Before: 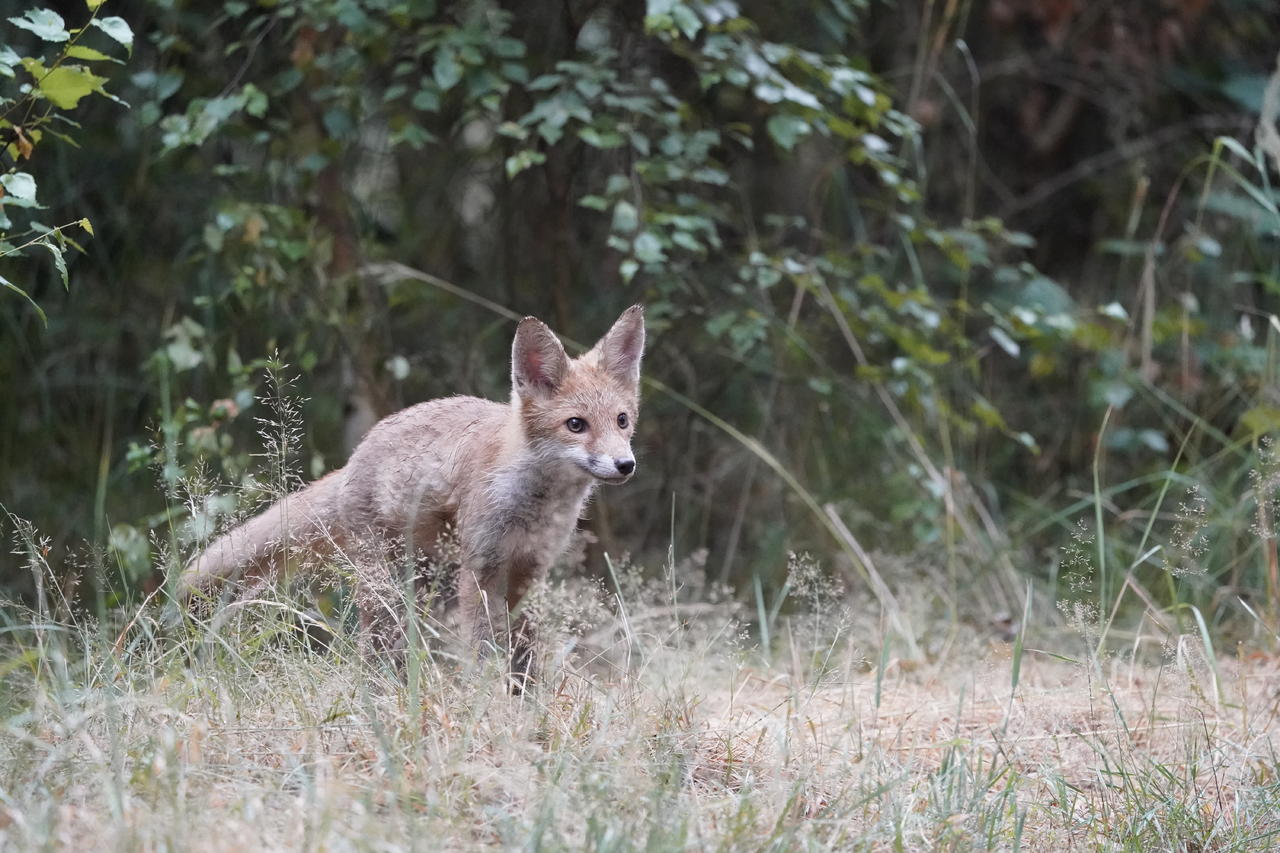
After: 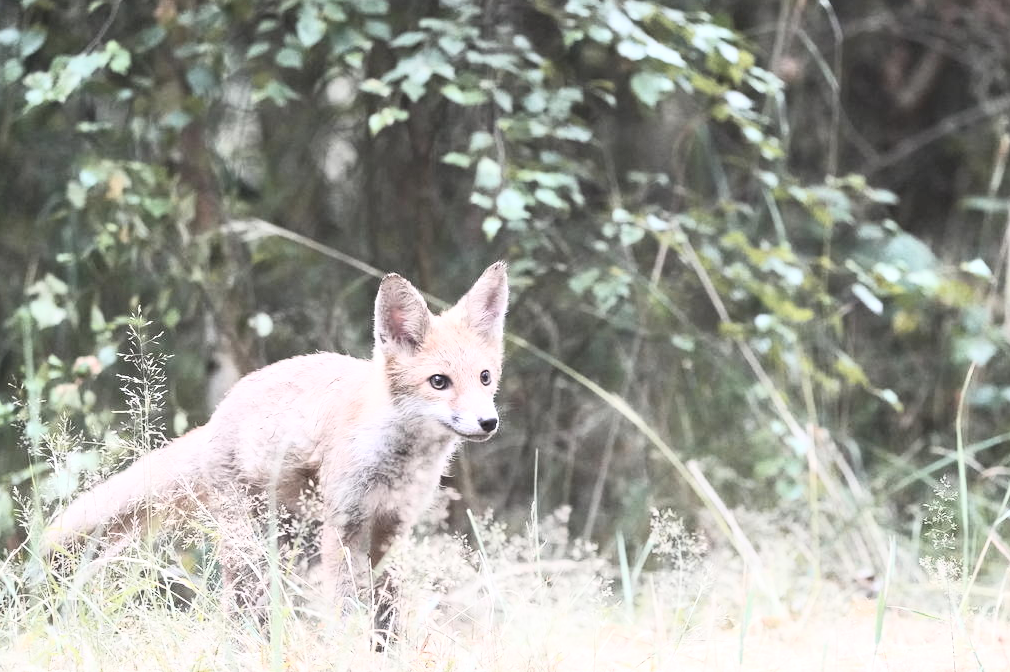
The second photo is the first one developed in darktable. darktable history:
crop and rotate: left 10.733%, top 5.154%, right 10.318%, bottom 16.016%
exposure: black level correction -0.001, exposure 0.536 EV, compensate highlight preservation false
contrast brightness saturation: contrast 0.419, brightness 0.552, saturation -0.198
